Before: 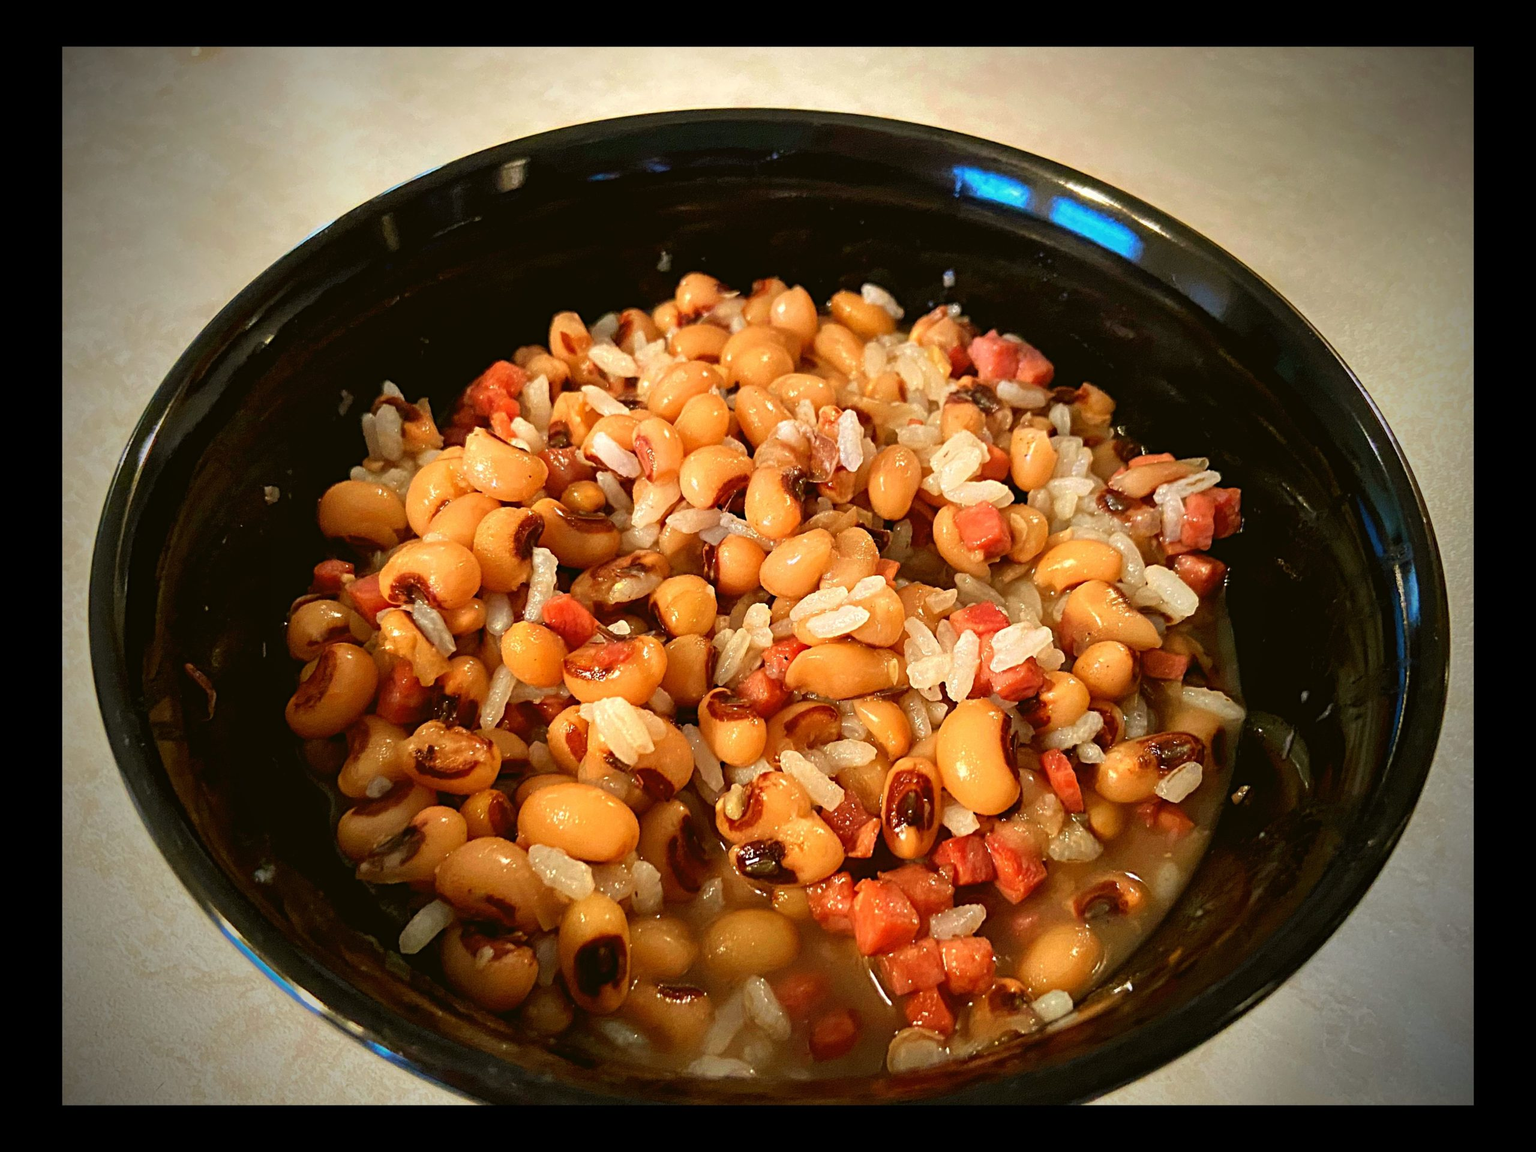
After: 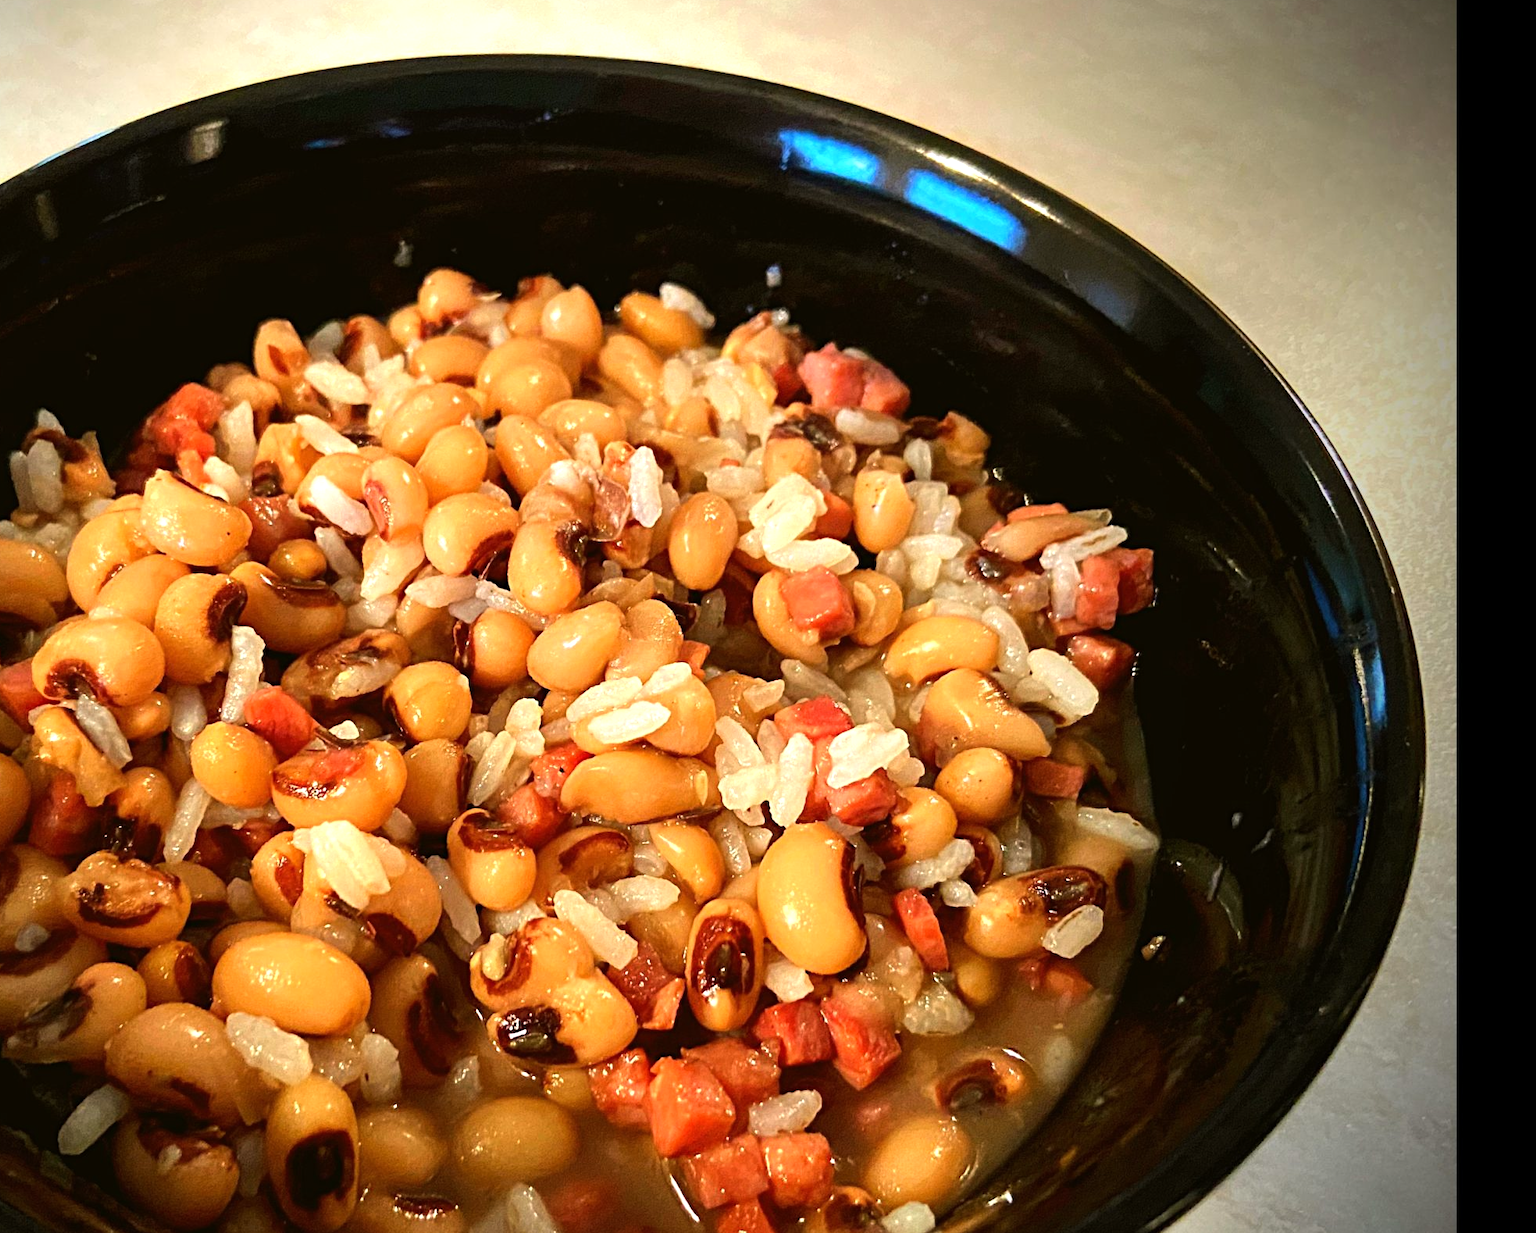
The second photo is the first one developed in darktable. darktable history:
tone equalizer: -8 EV -0.417 EV, -7 EV -0.389 EV, -6 EV -0.333 EV, -5 EV -0.222 EV, -3 EV 0.222 EV, -2 EV 0.333 EV, -1 EV 0.389 EV, +0 EV 0.417 EV, edges refinement/feathering 500, mask exposure compensation -1.57 EV, preserve details no
crop: left 23.095%, top 5.827%, bottom 11.854%
